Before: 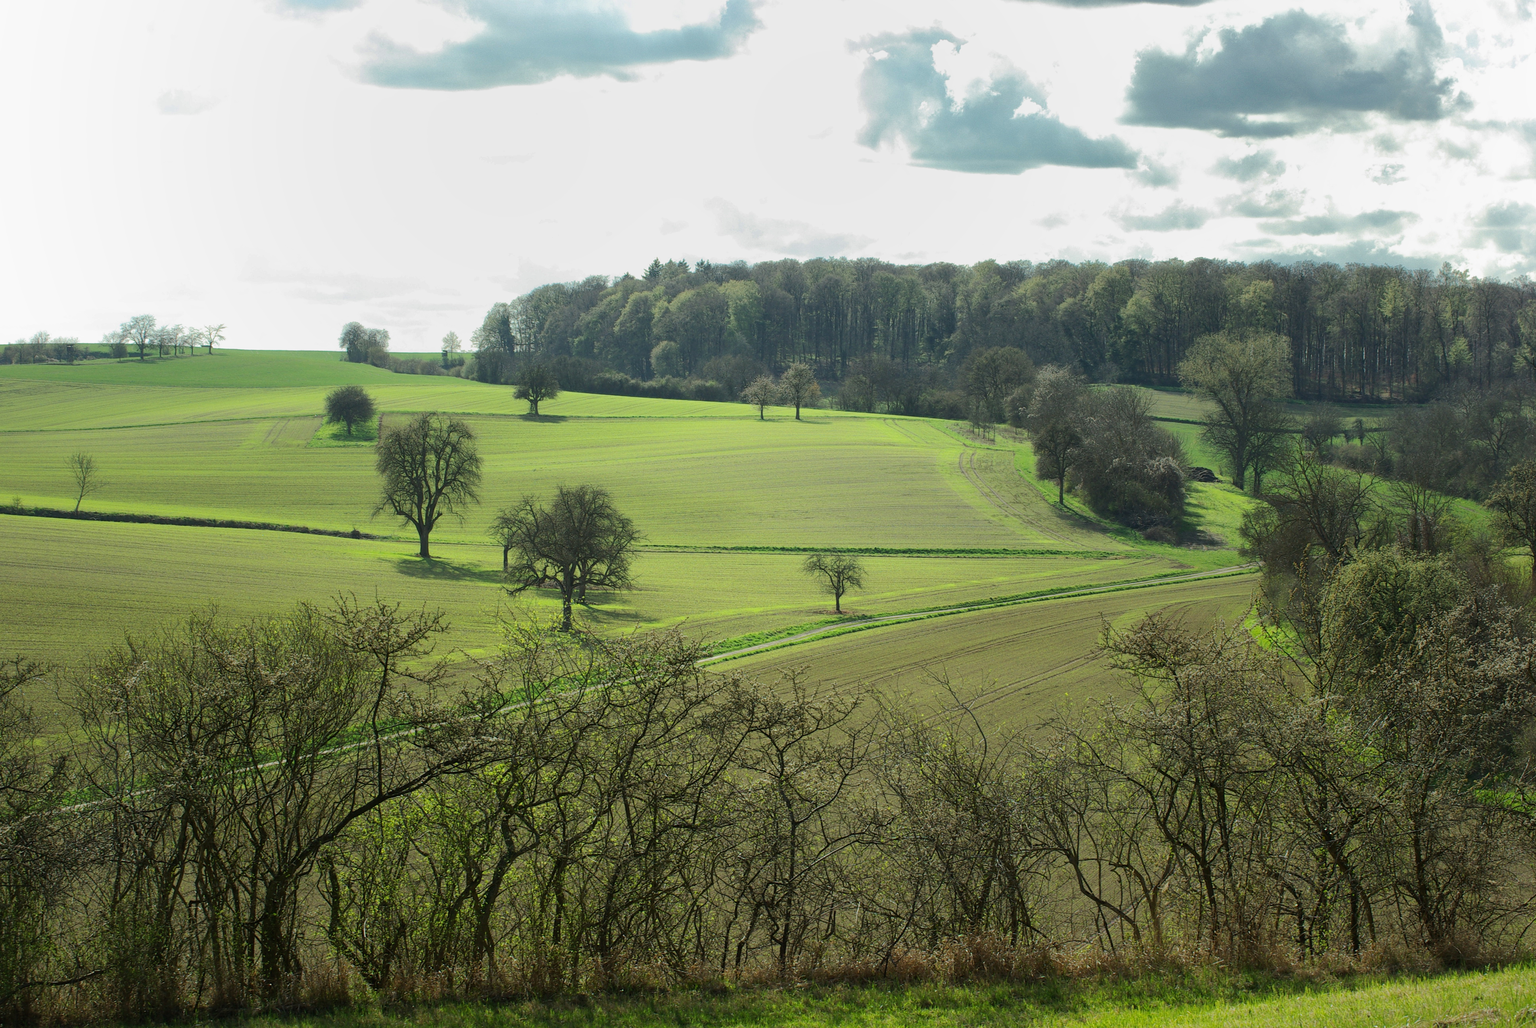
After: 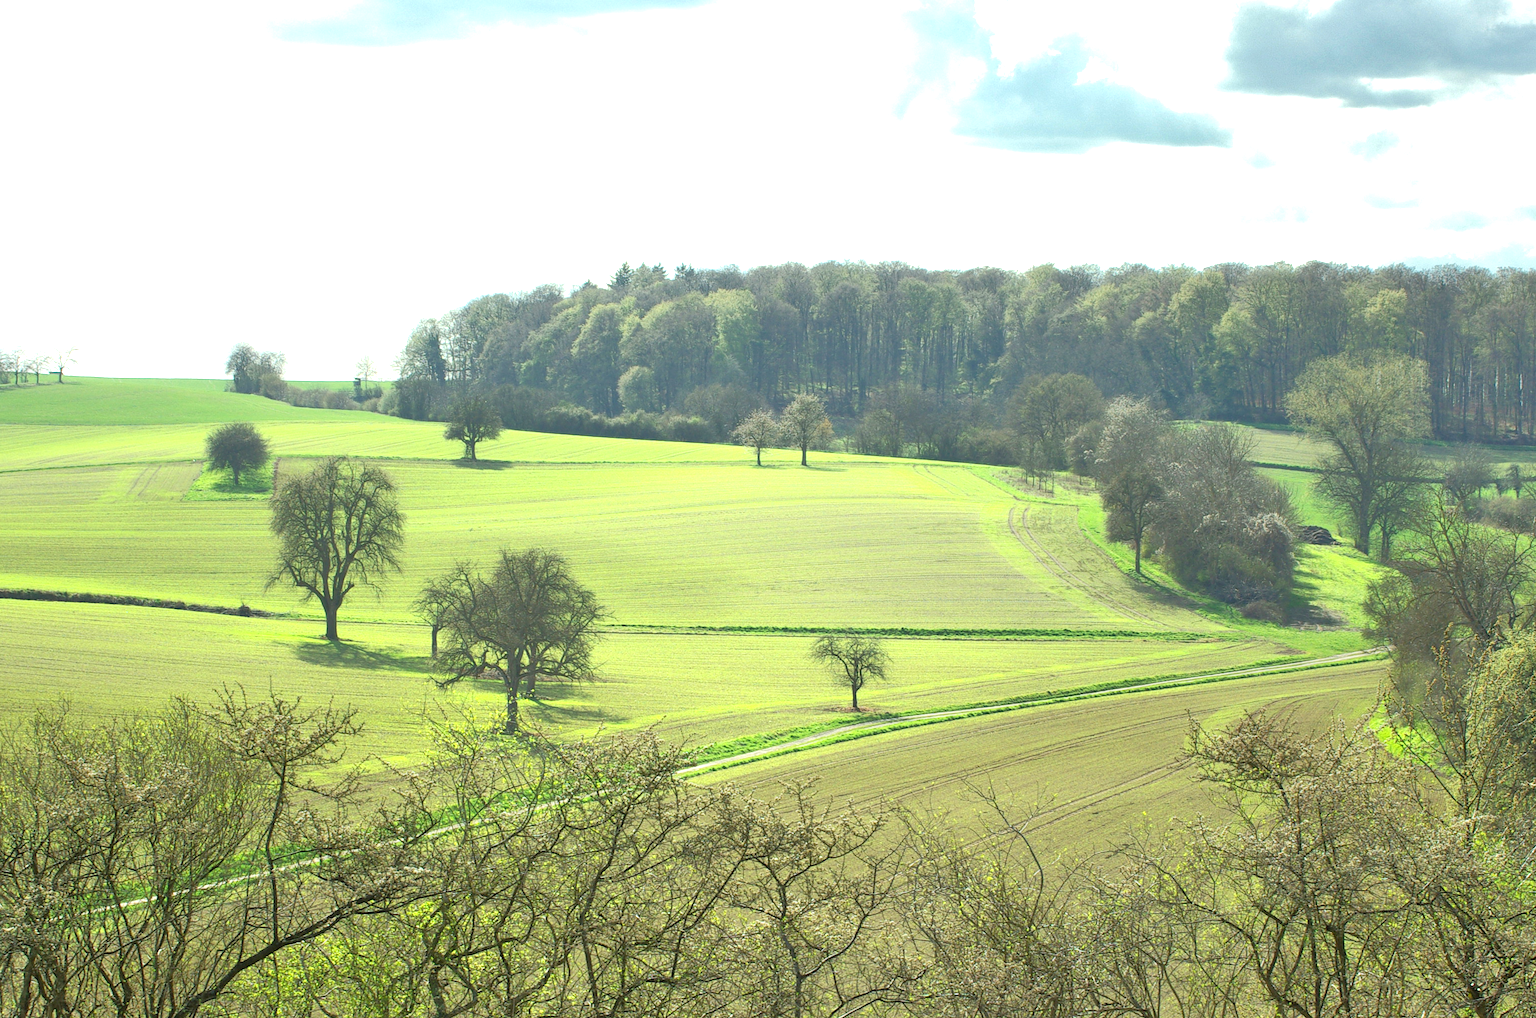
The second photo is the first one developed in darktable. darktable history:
exposure: exposure 1 EV, compensate highlight preservation false
tone equalizer: -7 EV 0.141 EV, -6 EV 0.639 EV, -5 EV 1.17 EV, -4 EV 1.33 EV, -3 EV 1.17 EV, -2 EV 0.6 EV, -1 EV 0.168 EV
crop and rotate: left 10.602%, top 5.092%, right 10.387%, bottom 16.635%
